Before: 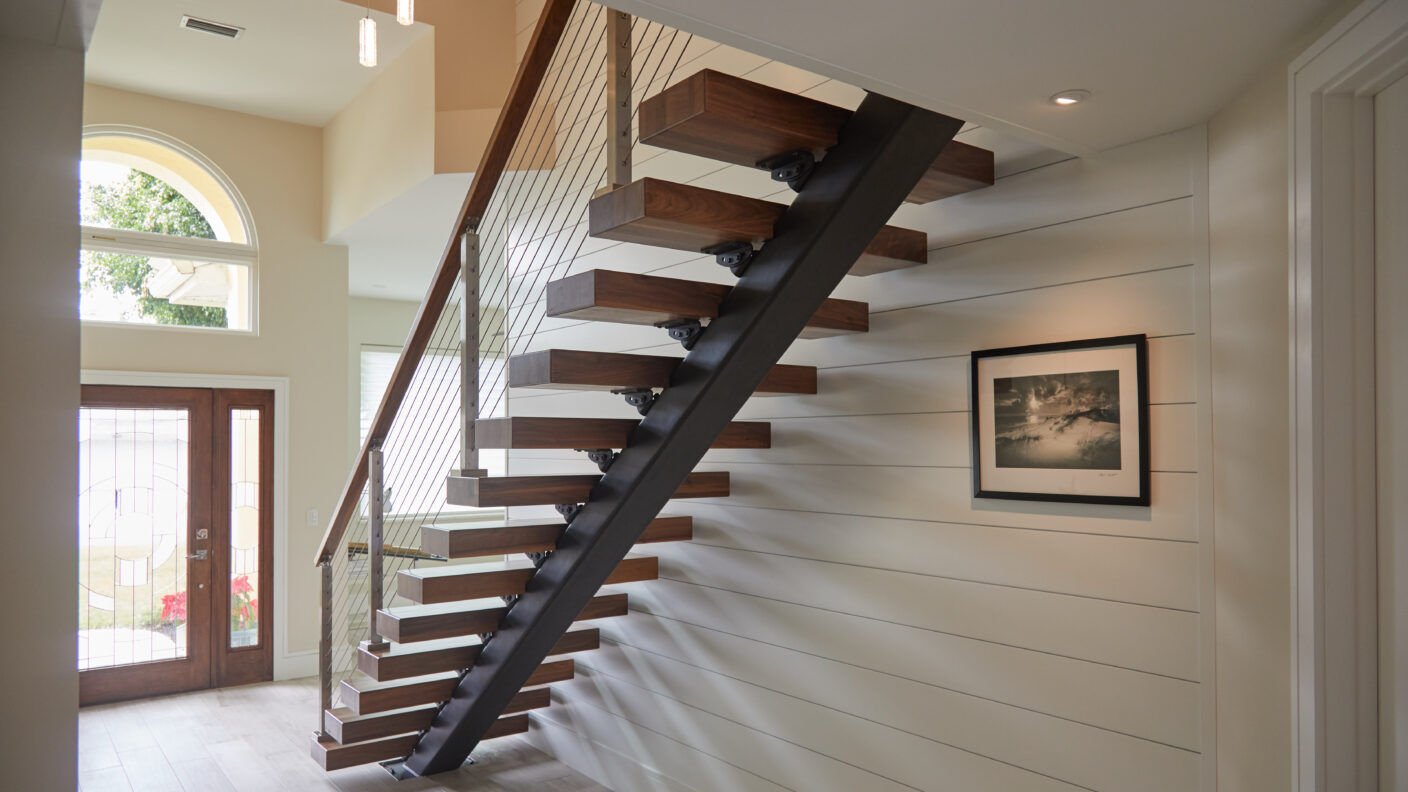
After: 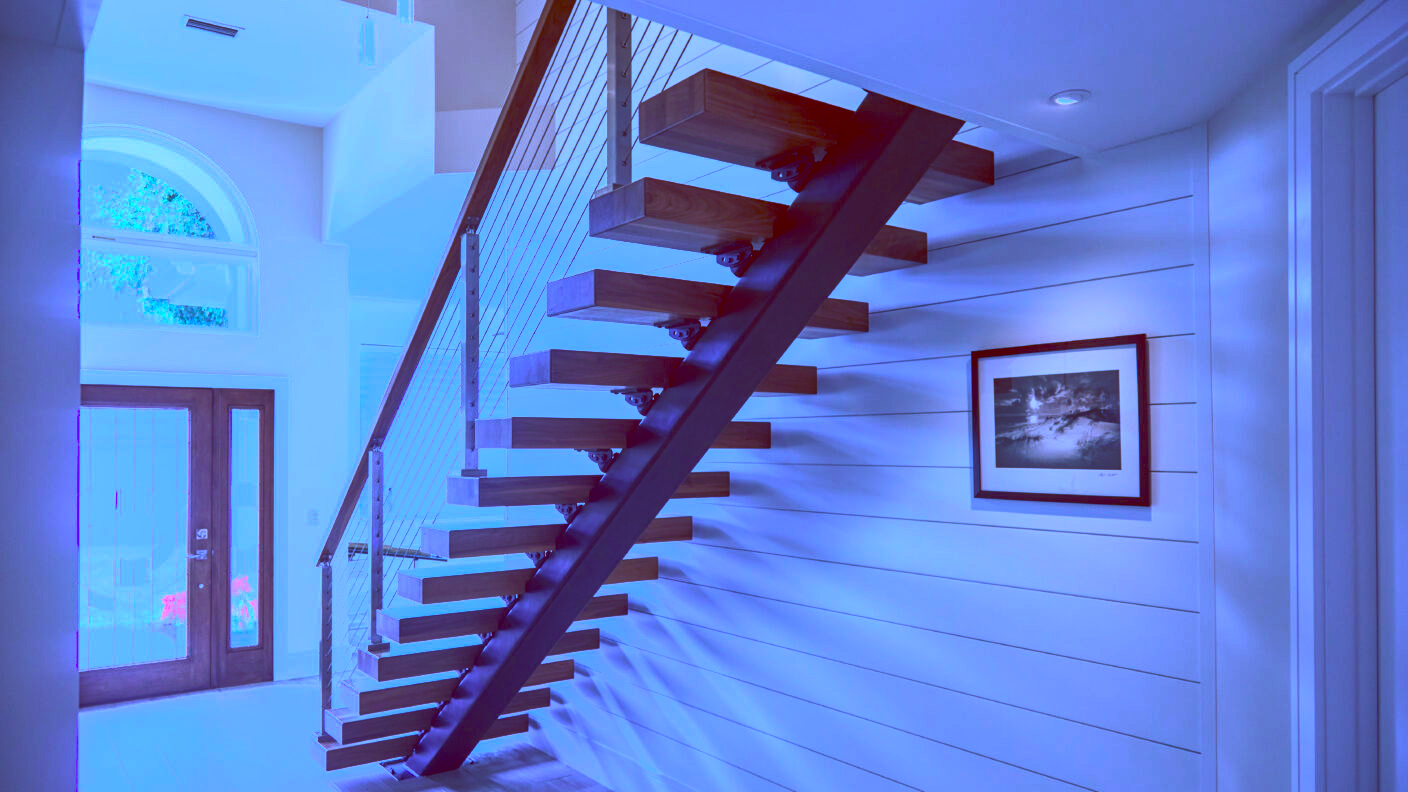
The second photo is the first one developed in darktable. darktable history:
local contrast: on, module defaults
tone curve: curves: ch0 [(0, 0.081) (0.483, 0.453) (0.881, 0.992)]
color balance: lift [1, 1.011, 0.999, 0.989], gamma [1.109, 1.045, 1.039, 0.955], gain [0.917, 0.936, 0.952, 1.064], contrast 2.32%, contrast fulcrum 19%, output saturation 101%
color calibration: output R [0.948, 0.091, -0.04, 0], output G [-0.3, 1.384, -0.085, 0], output B [-0.108, 0.061, 1.08, 0], illuminant as shot in camera, x 0.484, y 0.43, temperature 2405.29 K
